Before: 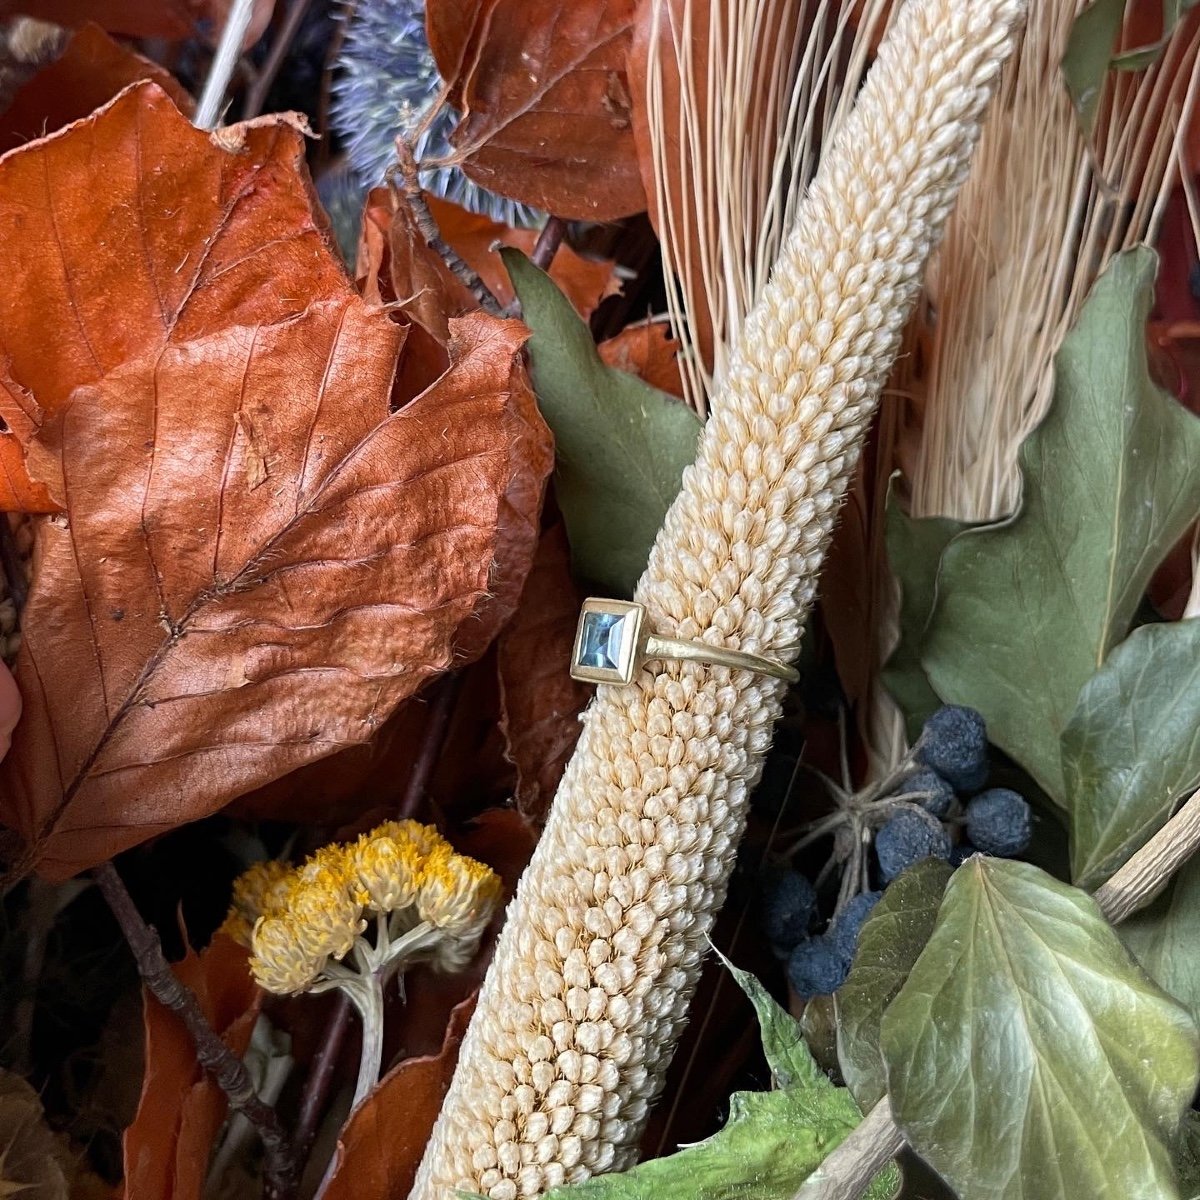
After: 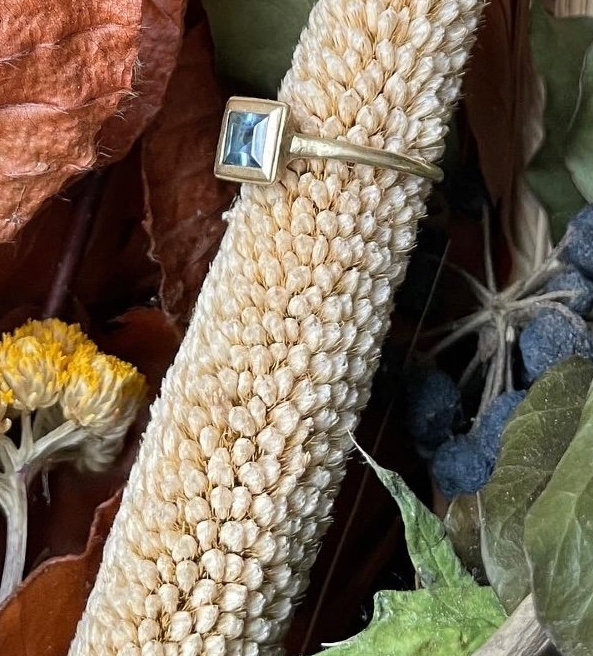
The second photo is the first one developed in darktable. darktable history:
shadows and highlights: soften with gaussian
crop: left 29.672%, top 41.786%, right 20.851%, bottom 3.487%
